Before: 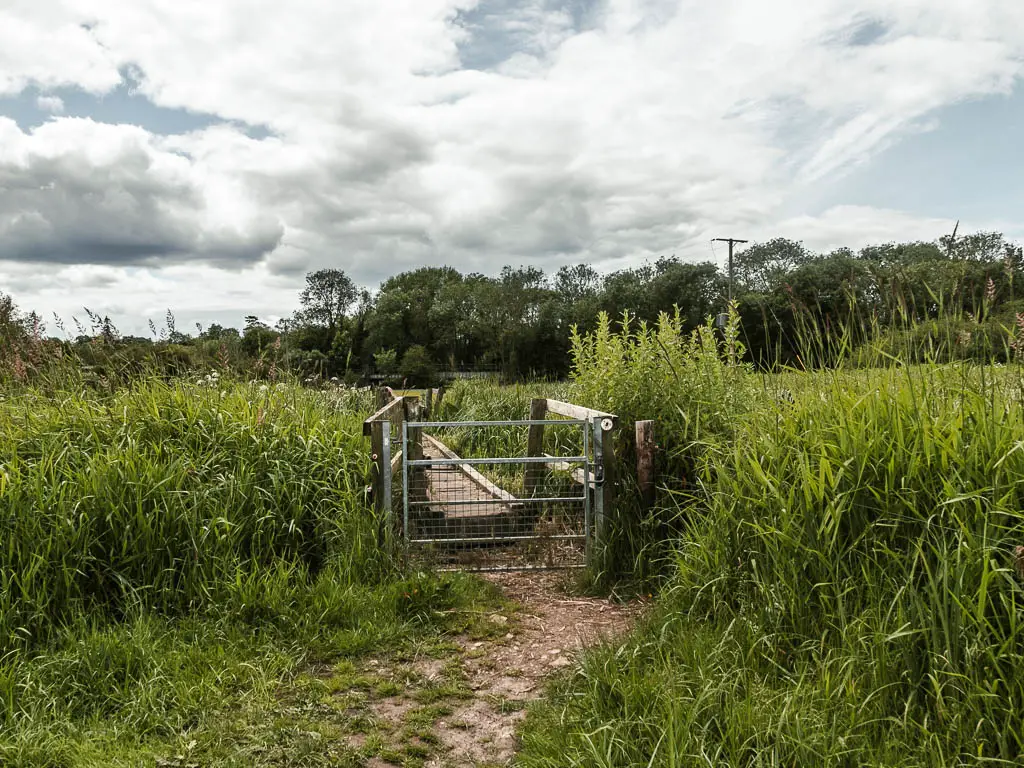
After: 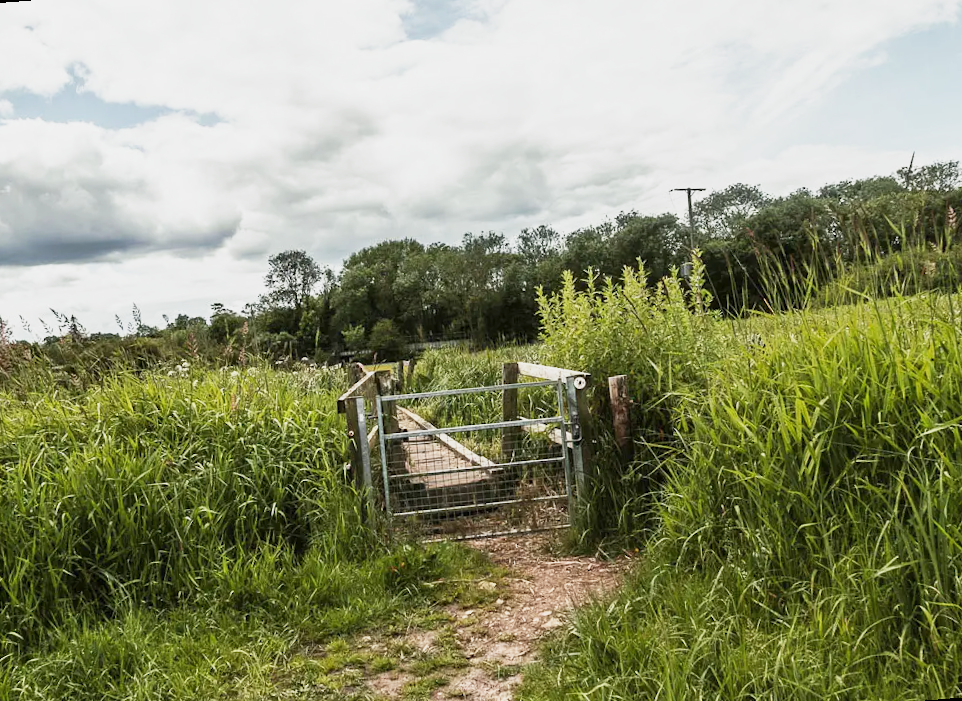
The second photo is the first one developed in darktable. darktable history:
rotate and perspective: rotation -4.57°, crop left 0.054, crop right 0.944, crop top 0.087, crop bottom 0.914
base curve: curves: ch0 [(0, 0) (0.088, 0.125) (0.176, 0.251) (0.354, 0.501) (0.613, 0.749) (1, 0.877)], preserve colors none
